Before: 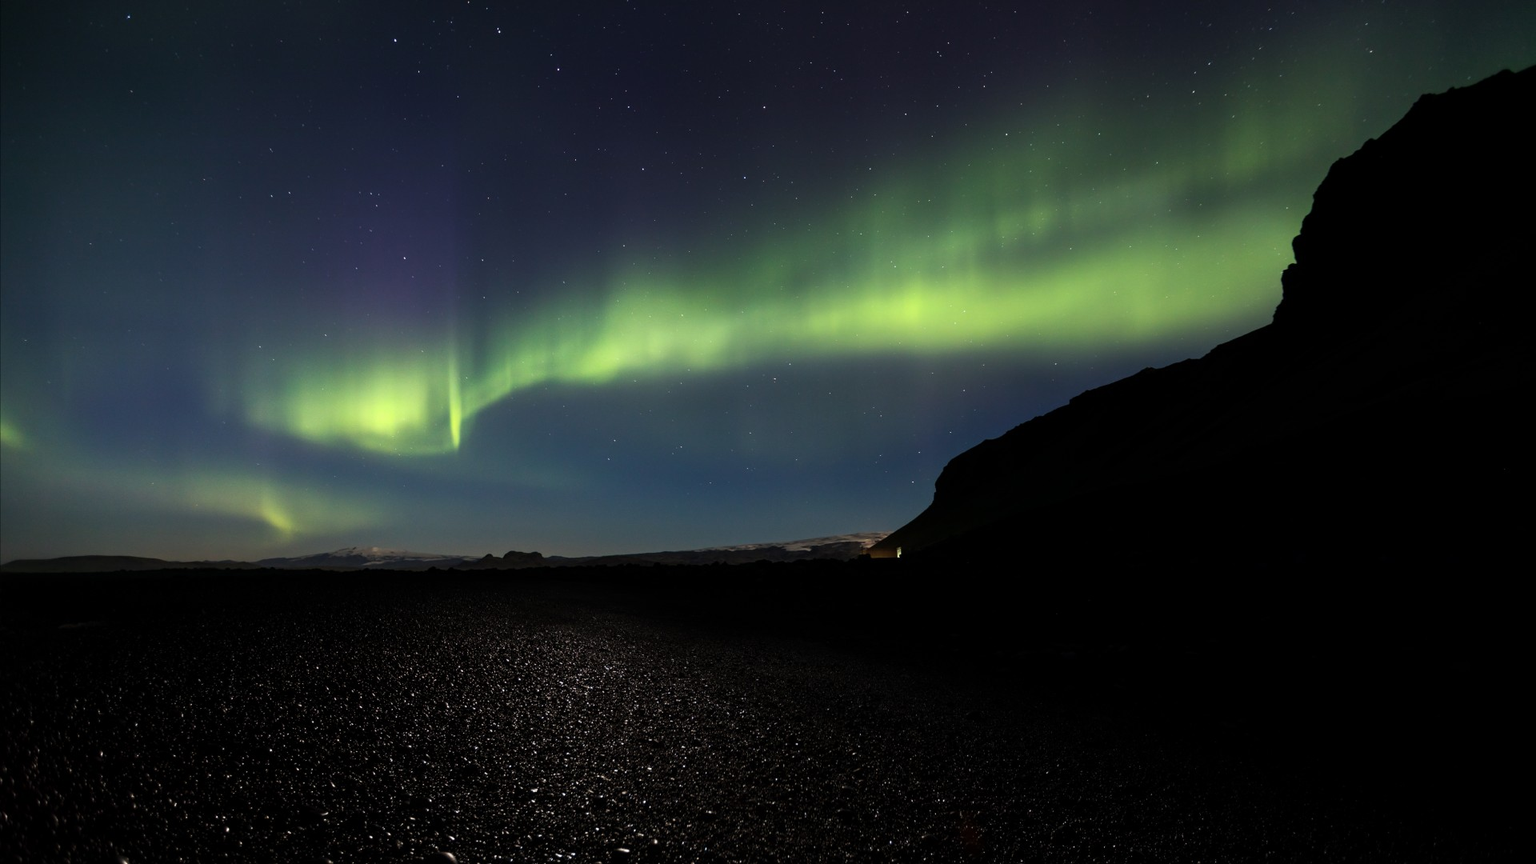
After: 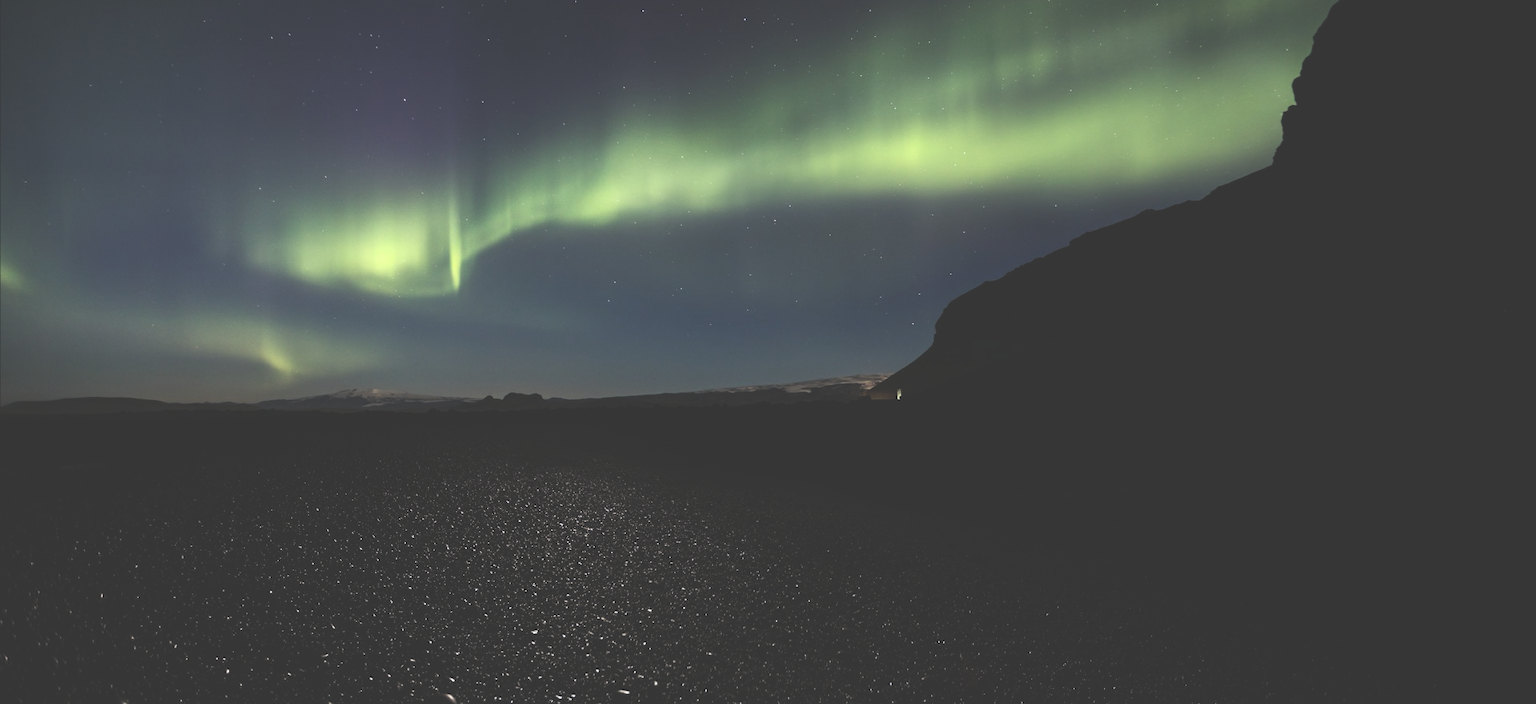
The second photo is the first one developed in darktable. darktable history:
exposure: black level correction -0.041, exposure 0.064 EV, compensate highlight preservation false
contrast brightness saturation: contrast 0.06, brightness -0.01, saturation -0.23
crop and rotate: top 18.507%
